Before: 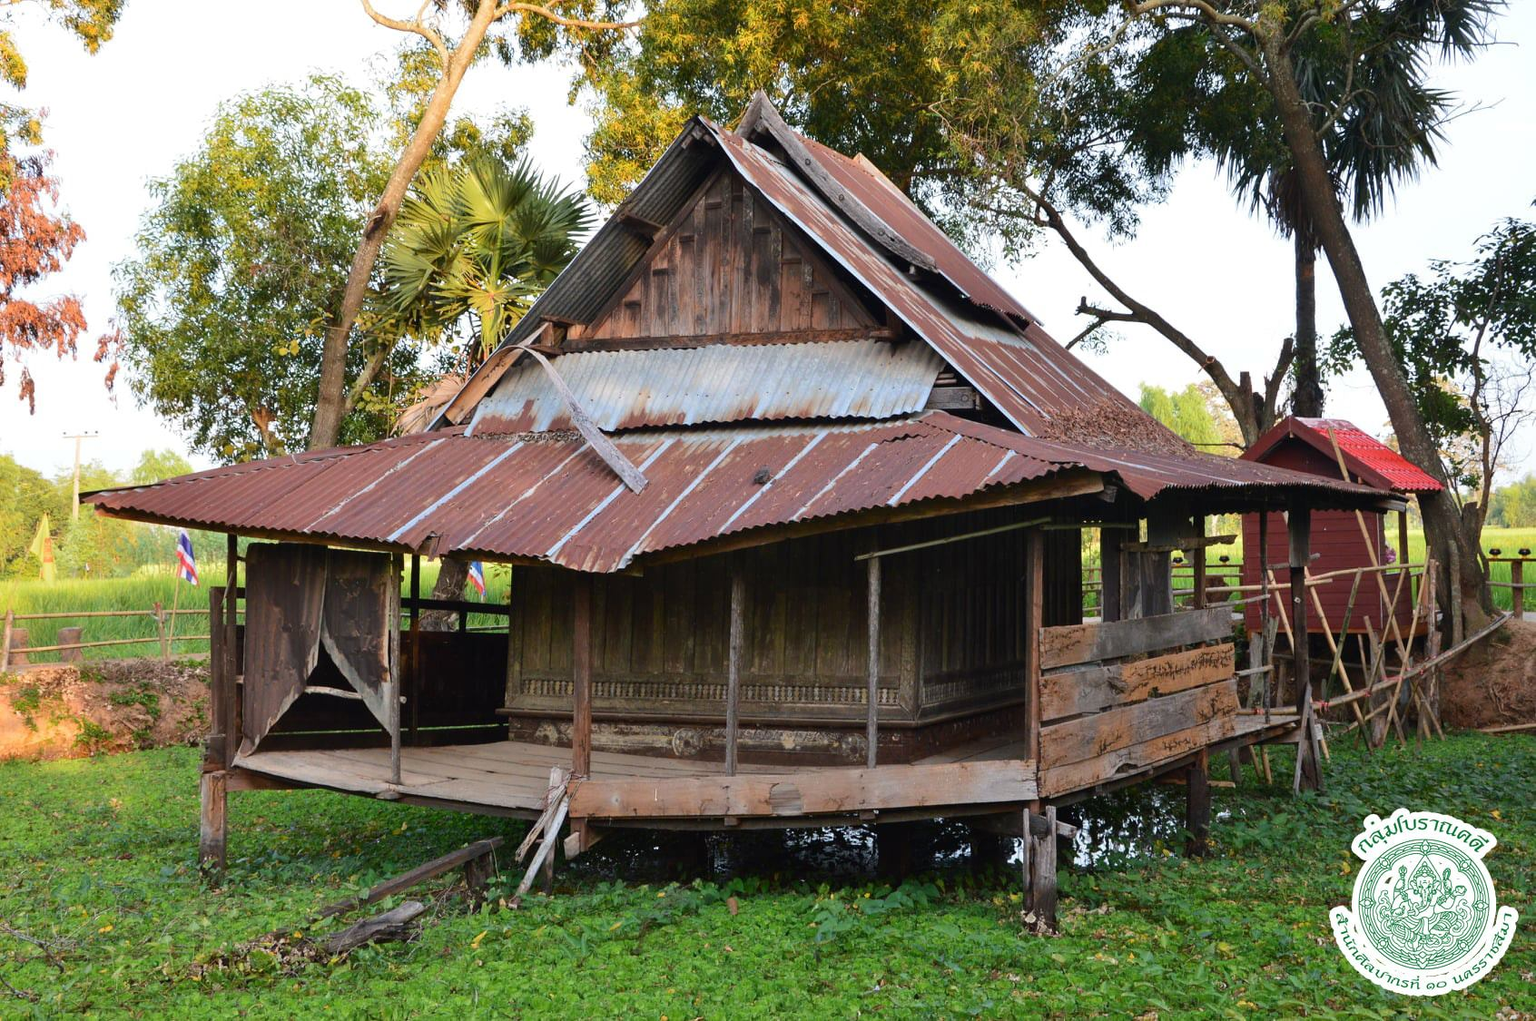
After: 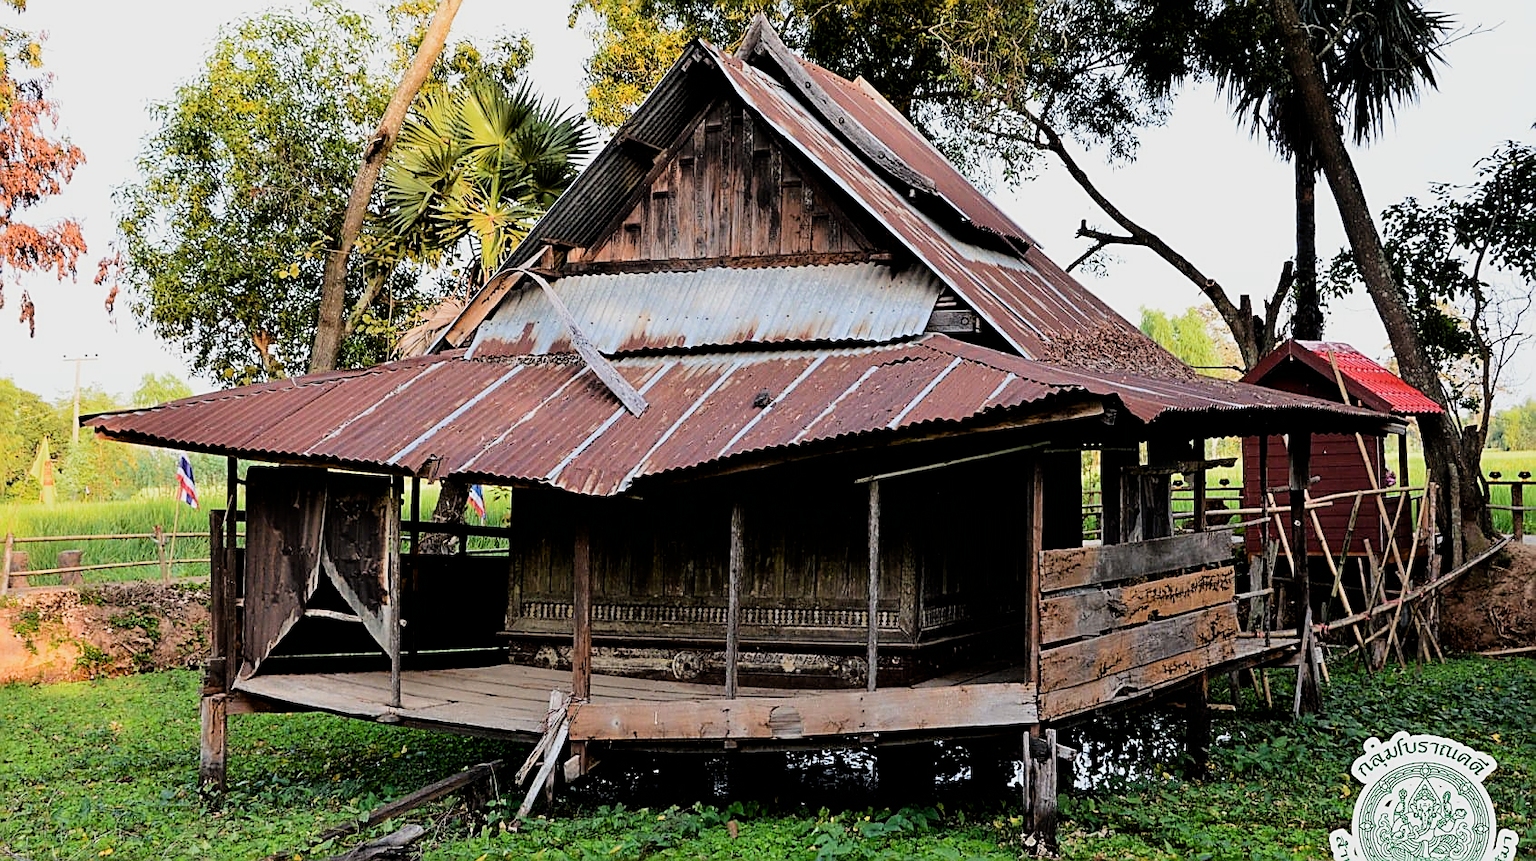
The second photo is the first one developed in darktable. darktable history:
sharpen: amount 0.907
exposure: black level correction 0.007, exposure 0.156 EV, compensate highlight preservation false
filmic rgb: black relative exposure -5.05 EV, white relative exposure 3.97 EV, hardness 2.89, contrast 1.301, highlights saturation mix -31.2%
crop: top 7.596%, bottom 8.009%
